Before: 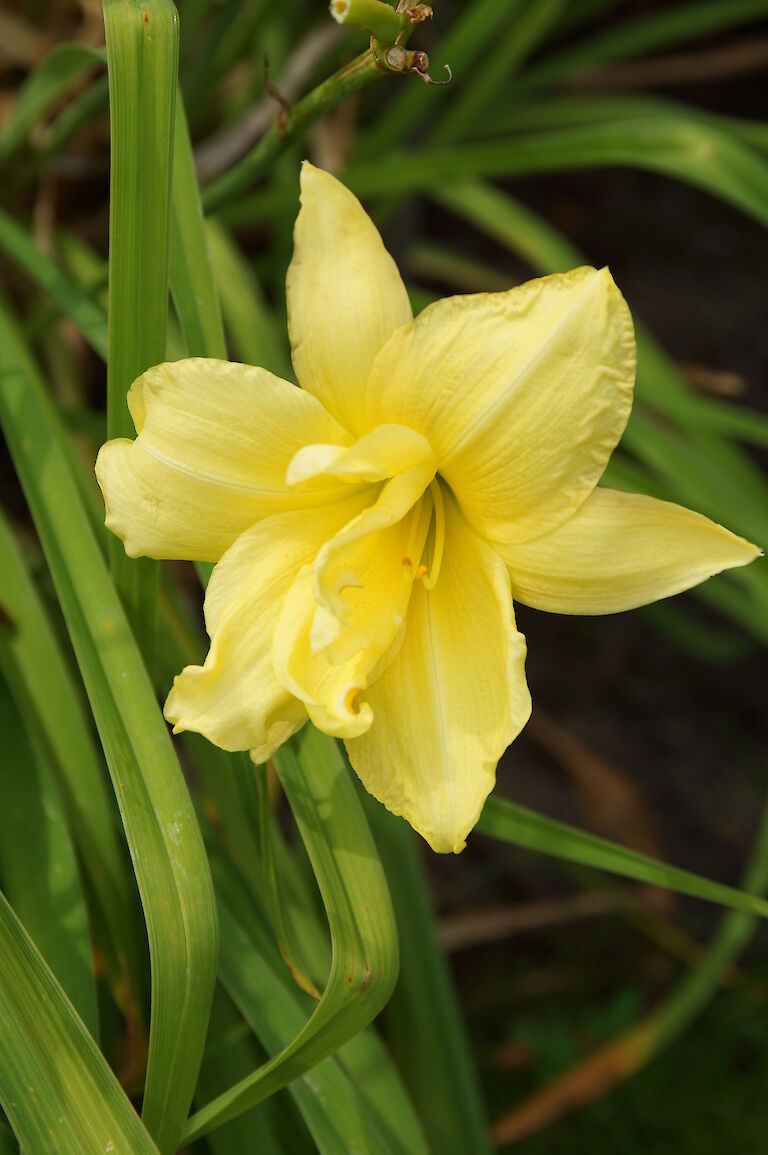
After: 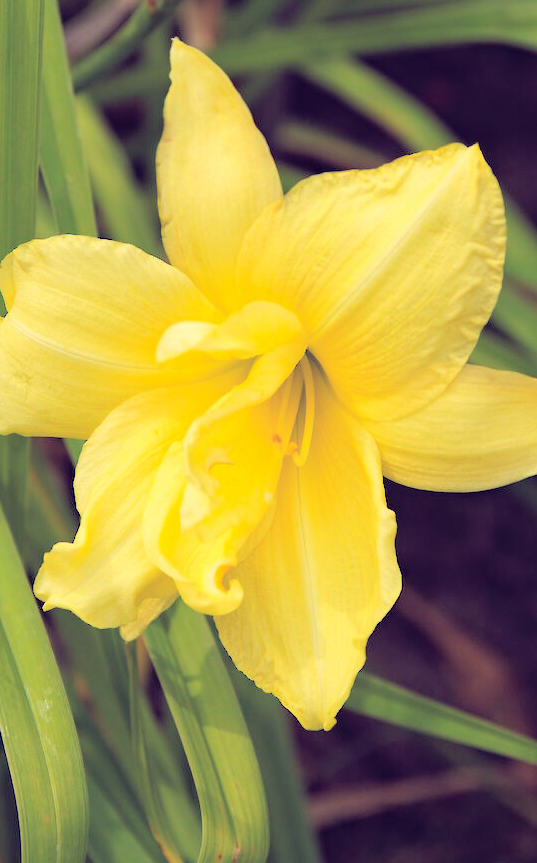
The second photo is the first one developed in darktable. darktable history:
crop and rotate: left 17.046%, top 10.659%, right 12.989%, bottom 14.553%
haze removal: compatibility mode true, adaptive false
color balance: lift [1.001, 0.997, 0.99, 1.01], gamma [1.007, 1, 0.975, 1.025], gain [1, 1.065, 1.052, 0.935], contrast 13.25%
global tonemap: drago (0.7, 100)
